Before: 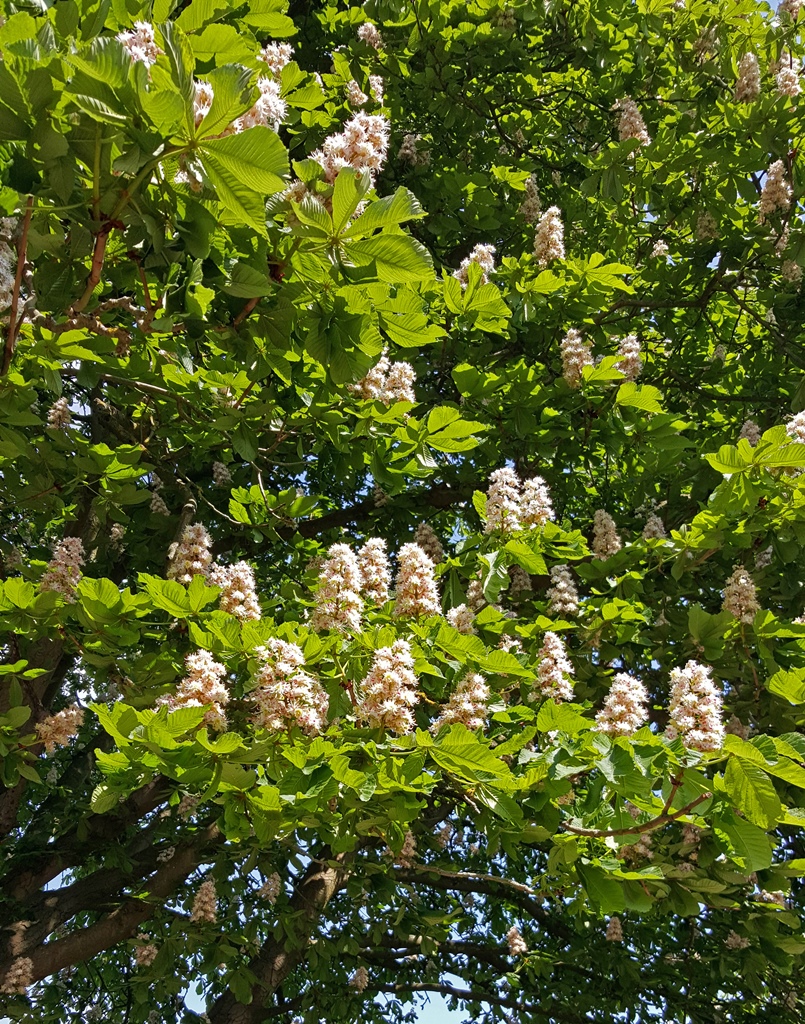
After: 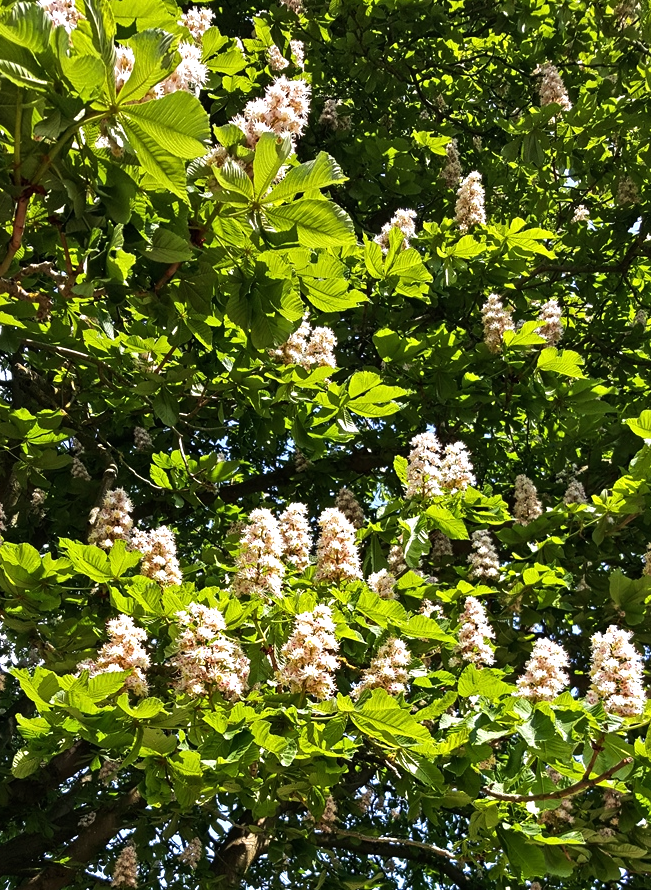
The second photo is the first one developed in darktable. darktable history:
crop: left 9.929%, top 3.475%, right 9.188%, bottom 9.529%
tone equalizer: -8 EV -0.75 EV, -7 EV -0.7 EV, -6 EV -0.6 EV, -5 EV -0.4 EV, -3 EV 0.4 EV, -2 EV 0.6 EV, -1 EV 0.7 EV, +0 EV 0.75 EV, edges refinement/feathering 500, mask exposure compensation -1.57 EV, preserve details no
